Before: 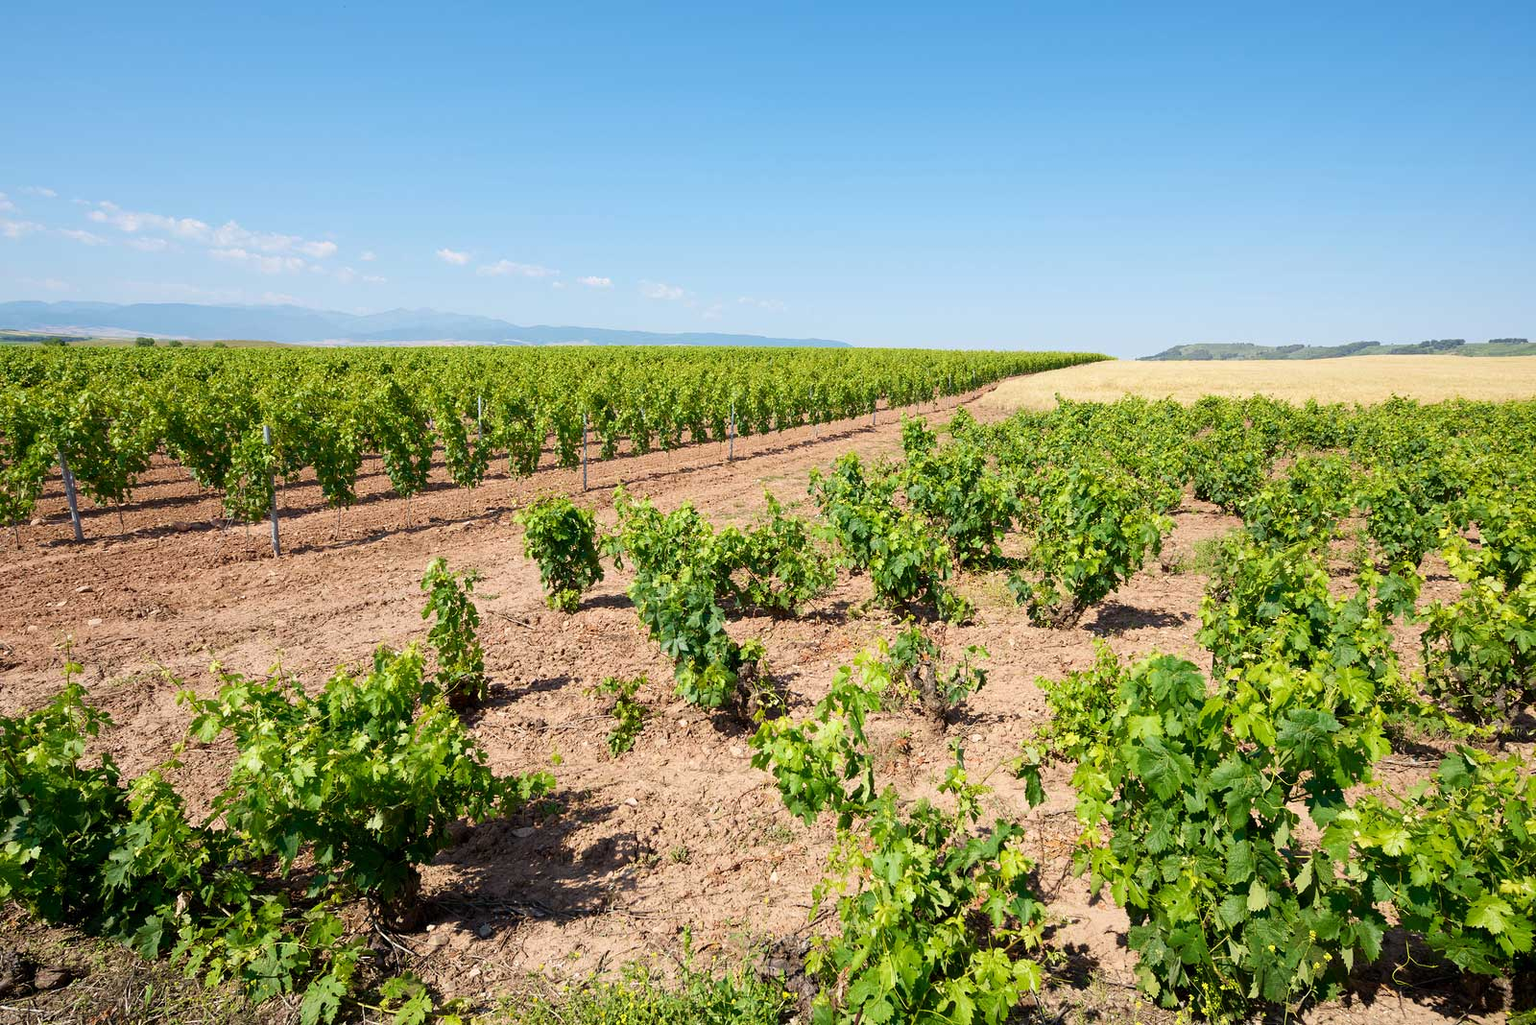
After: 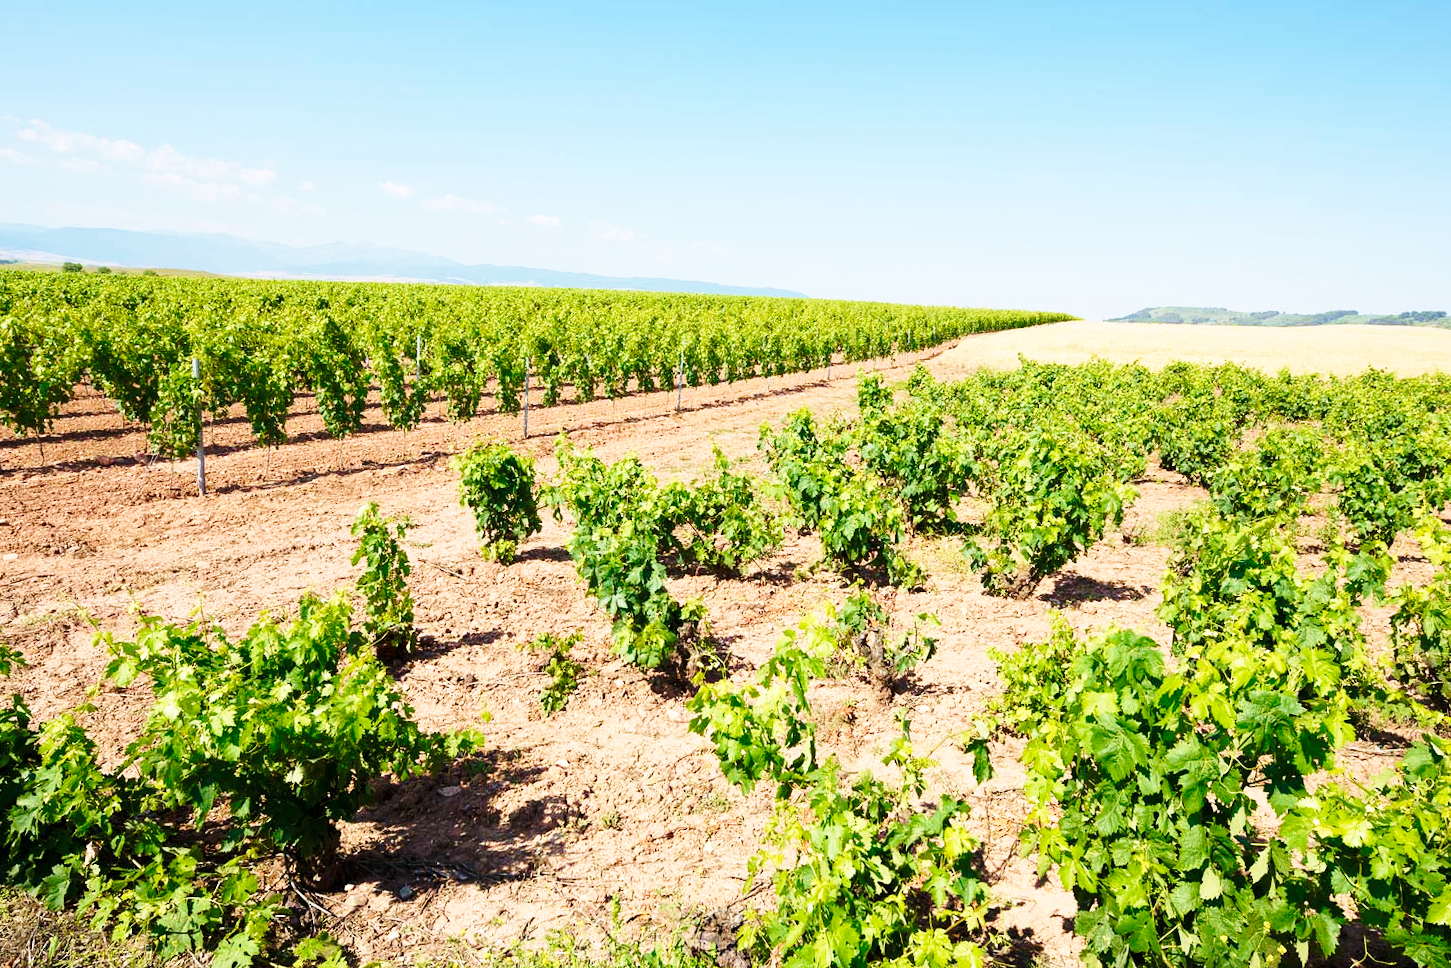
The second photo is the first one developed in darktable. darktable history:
base curve: curves: ch0 [(0, 0) (0.036, 0.037) (0.121, 0.228) (0.46, 0.76) (0.859, 0.983) (1, 1)], preserve colors none
crop and rotate: angle -1.96°, left 3.097%, top 4.154%, right 1.586%, bottom 0.529%
velvia: on, module defaults
